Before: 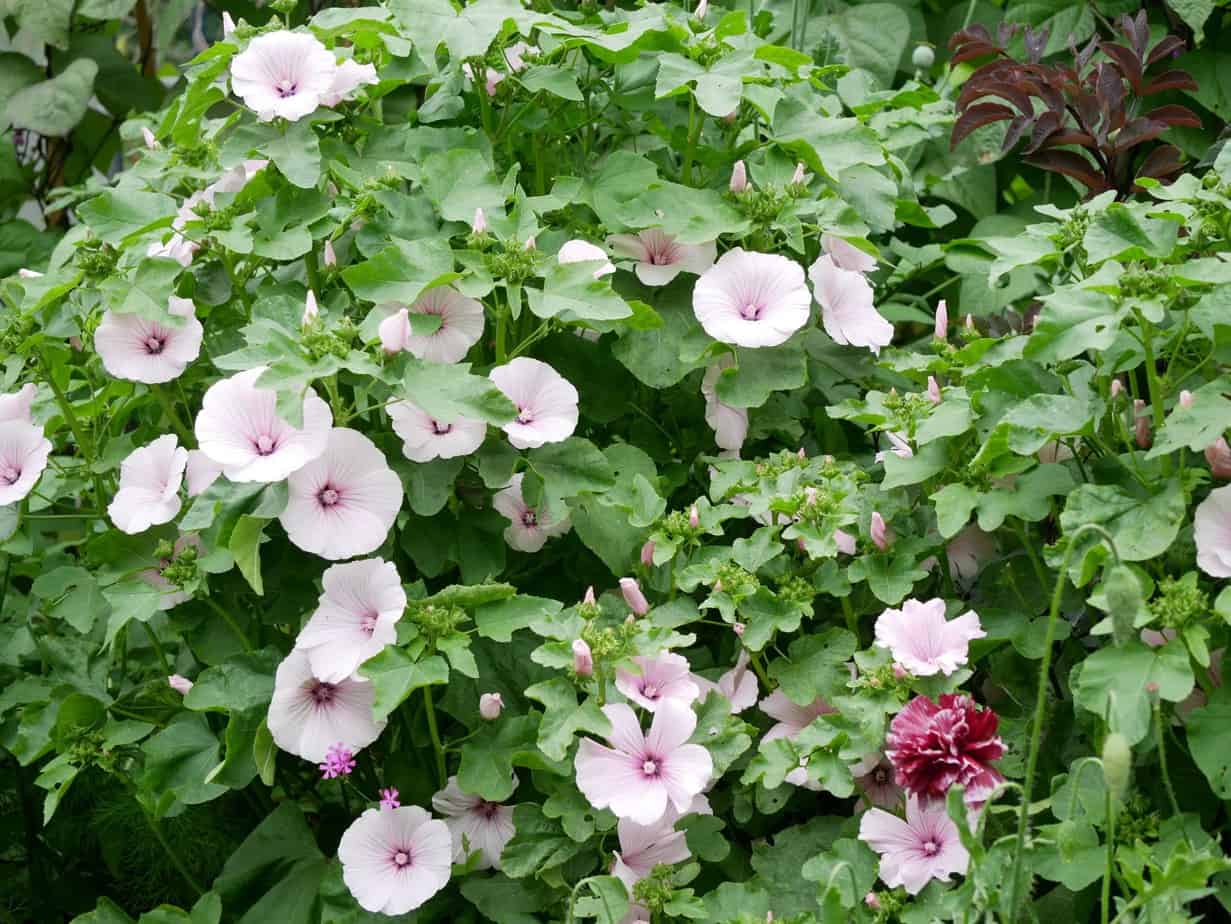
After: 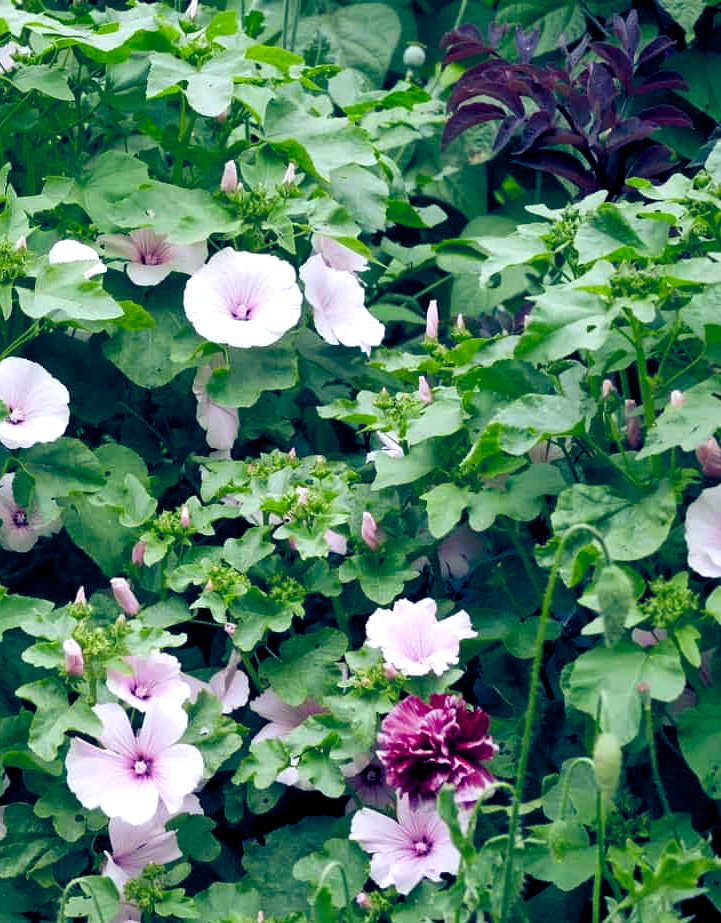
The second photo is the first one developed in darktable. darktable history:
tone equalizer: on, module defaults
crop: left 41.402%
color balance rgb: shadows lift › luminance -41.13%, shadows lift › chroma 14.13%, shadows lift › hue 260°, power › luminance -3.76%, power › chroma 0.56%, power › hue 40.37°, highlights gain › luminance 16.81%, highlights gain › chroma 2.94%, highlights gain › hue 260°, global offset › luminance -0.29%, global offset › chroma 0.31%, global offset › hue 260°, perceptual saturation grading › global saturation 20%, perceptual saturation grading › highlights -13.92%, perceptual saturation grading › shadows 50%
